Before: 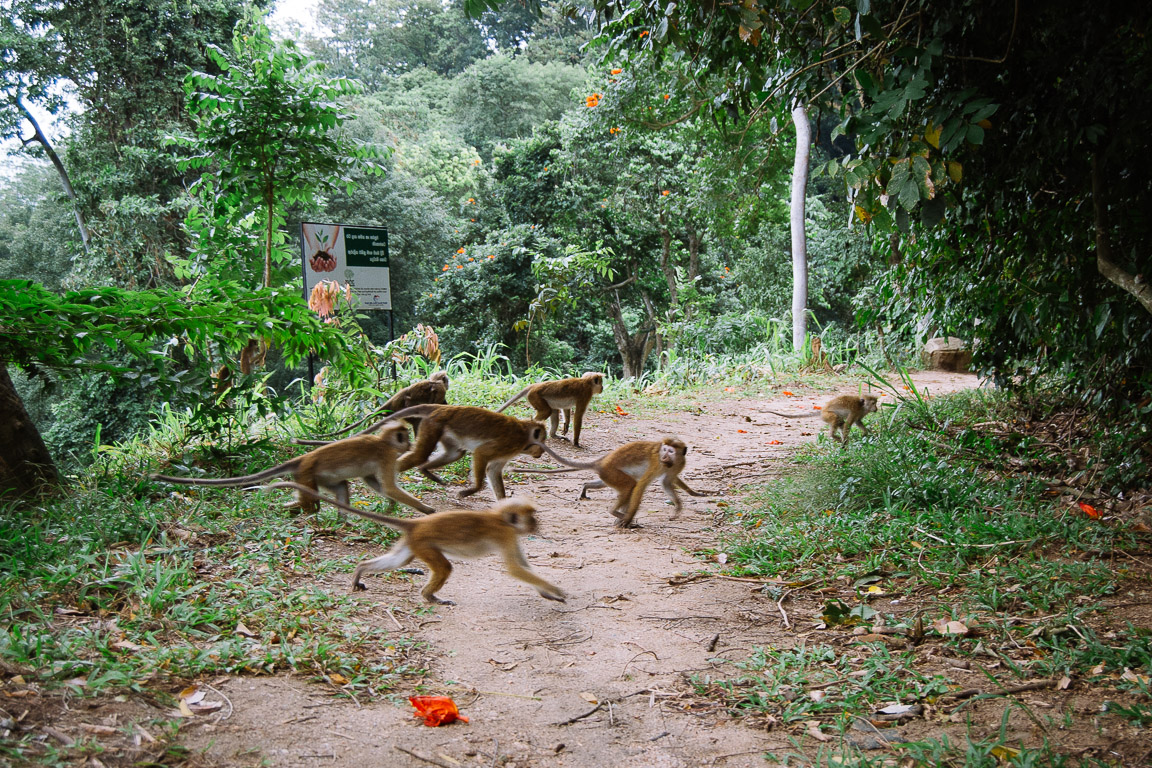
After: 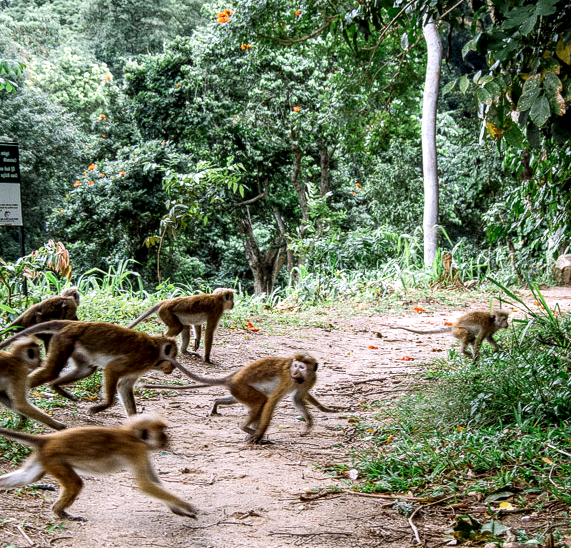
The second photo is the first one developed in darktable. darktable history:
crop: left 32.075%, top 10.976%, right 18.355%, bottom 17.596%
local contrast: highlights 79%, shadows 56%, detail 175%, midtone range 0.428
